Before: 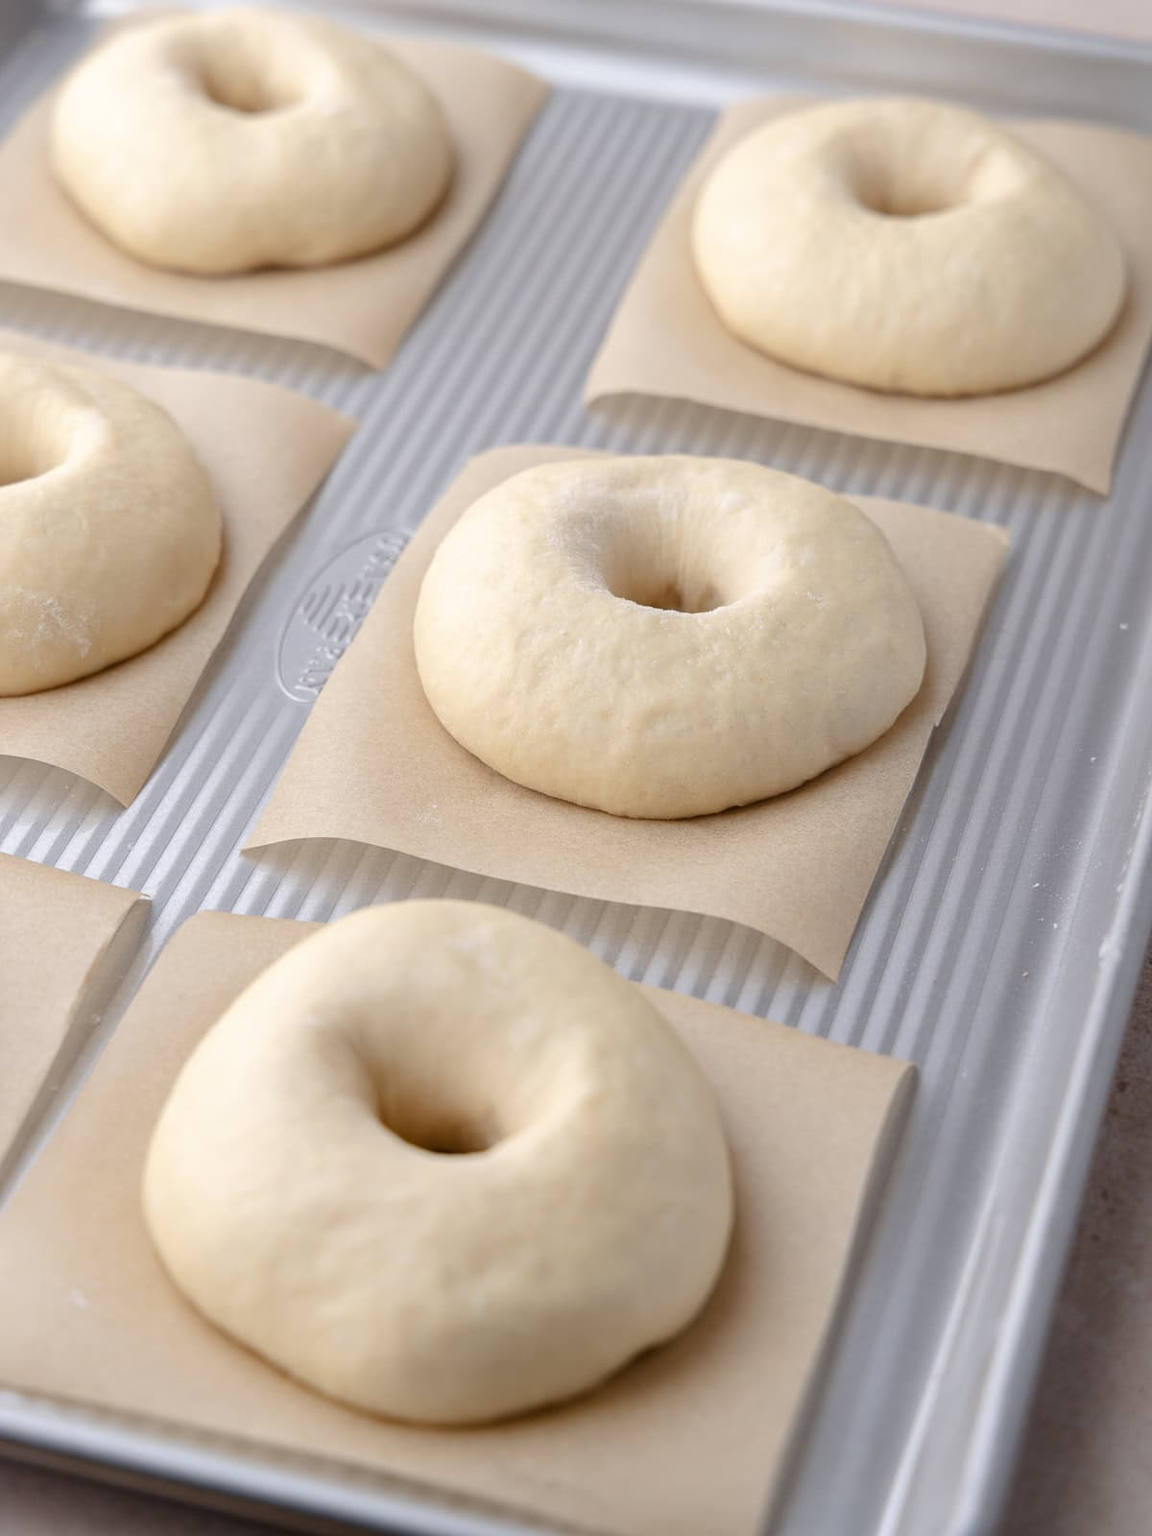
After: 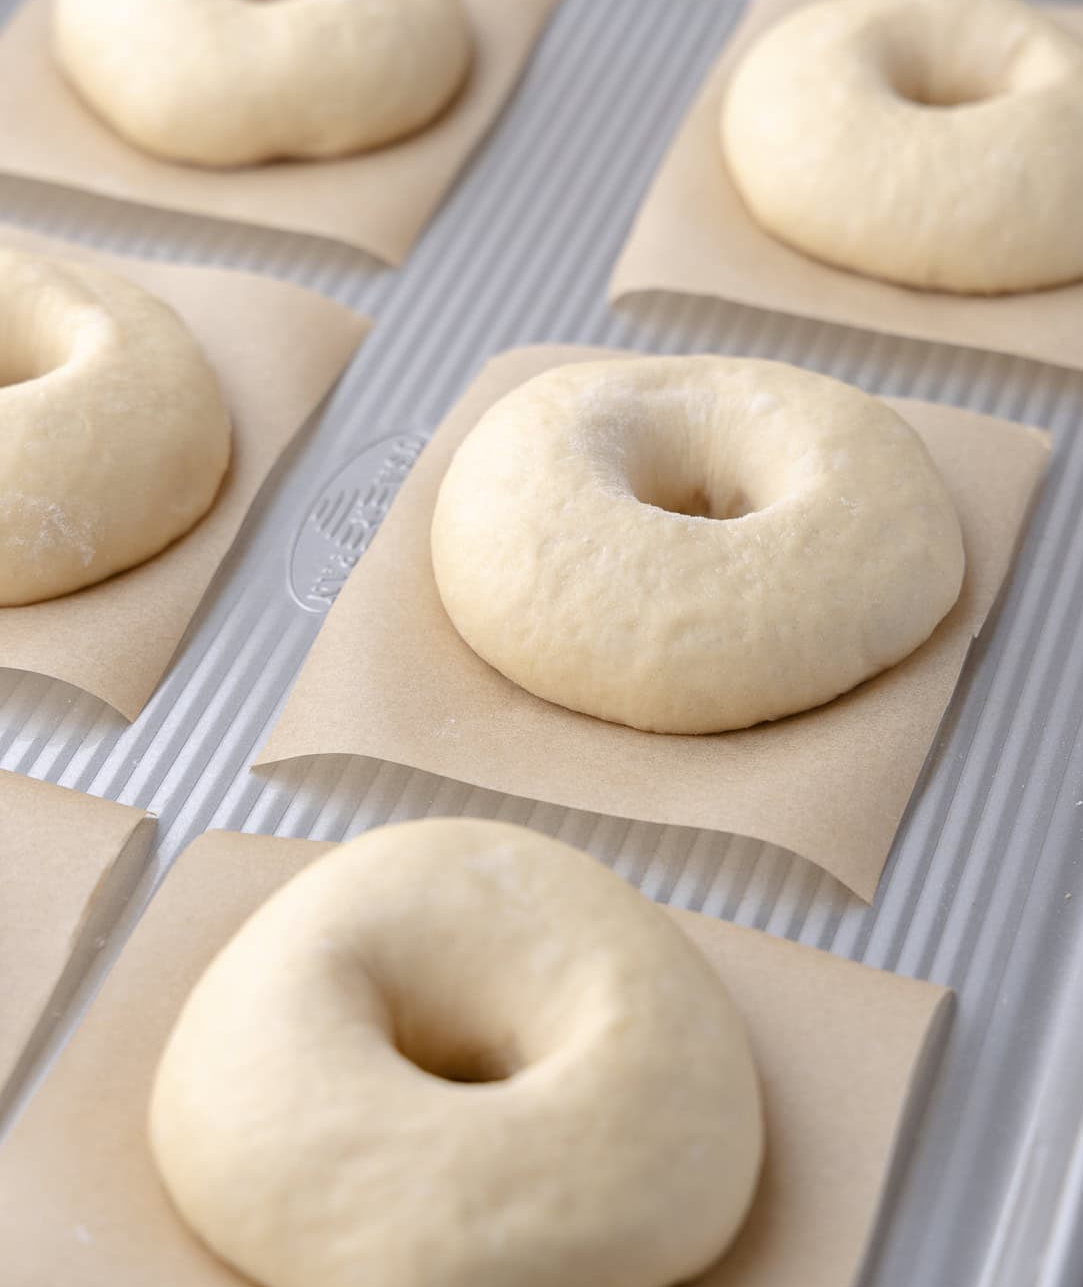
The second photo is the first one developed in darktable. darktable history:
crop: top 7.487%, right 9.743%, bottom 12.052%
